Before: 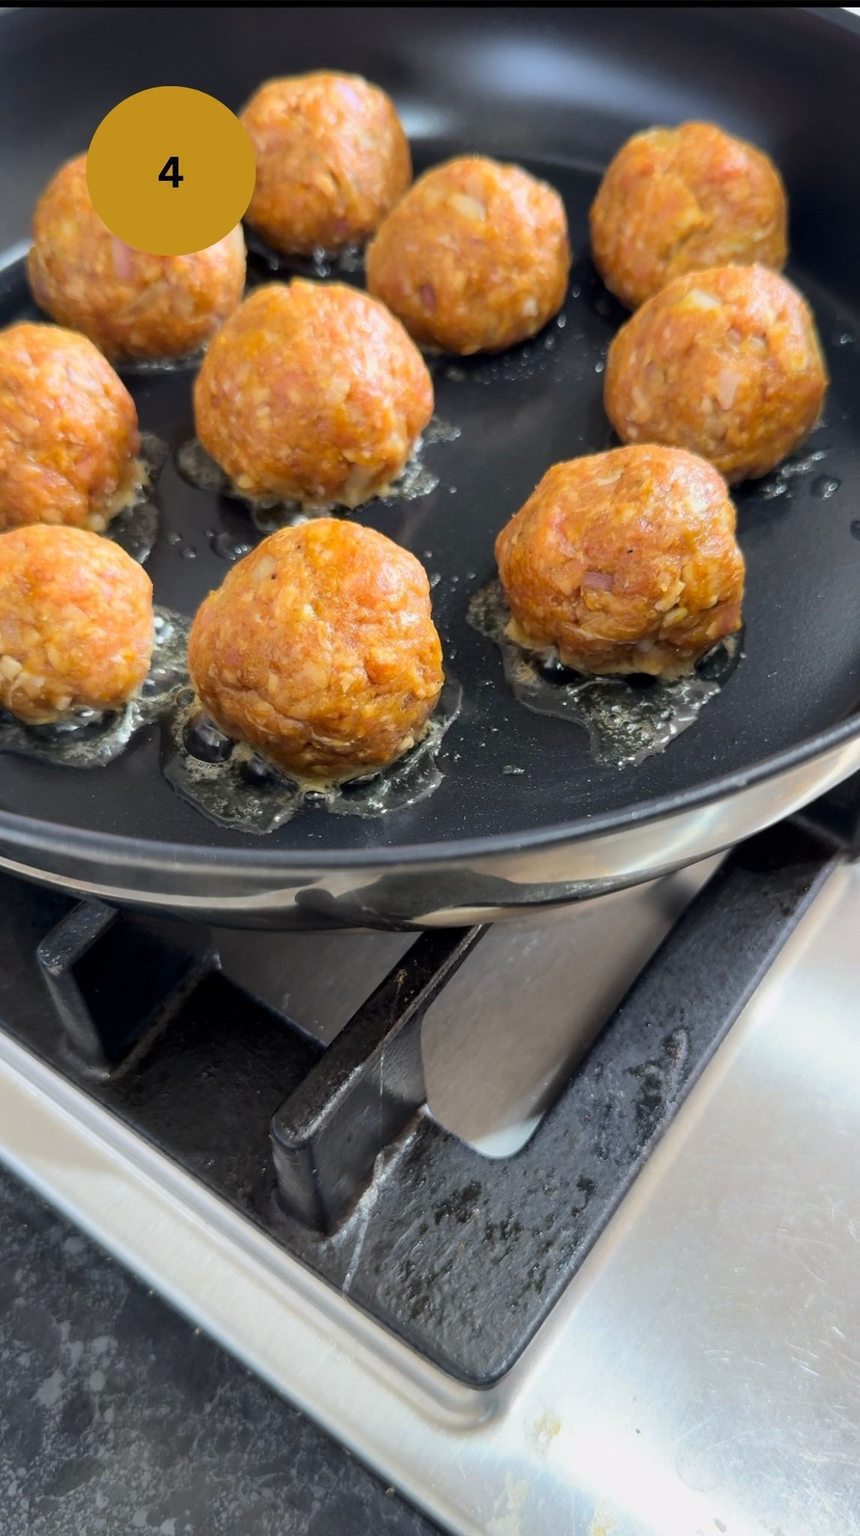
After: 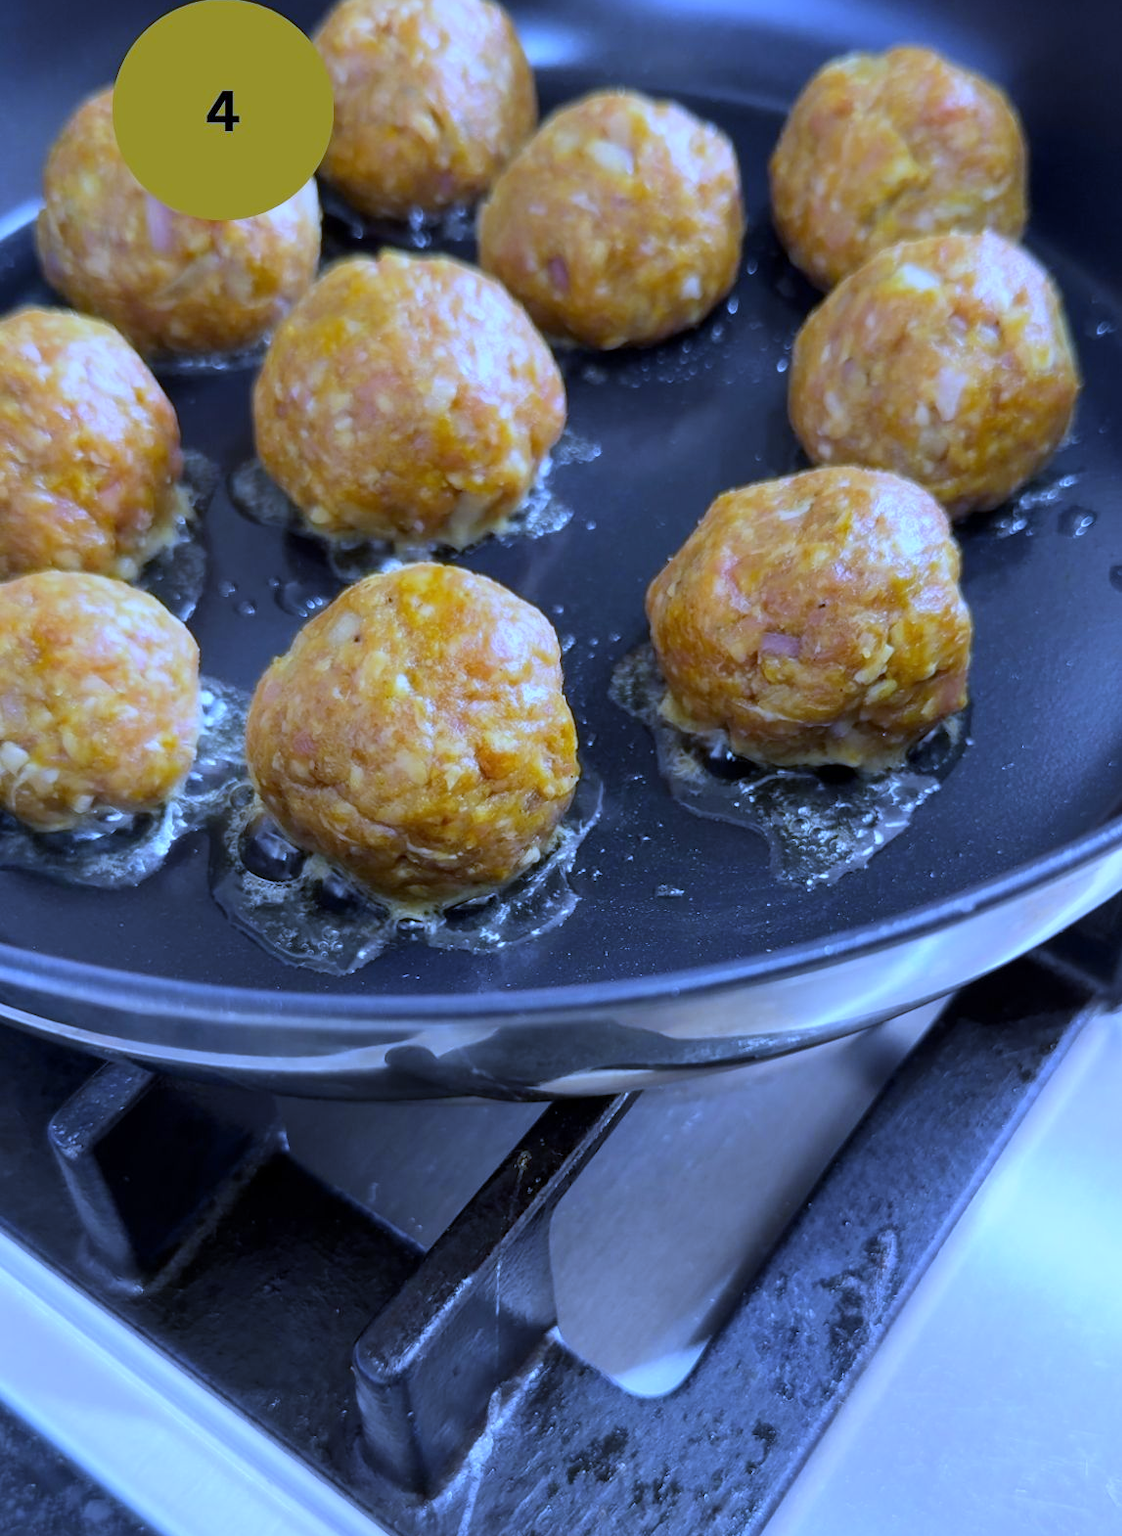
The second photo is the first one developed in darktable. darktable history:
crop: top 5.667%, bottom 17.637%
white balance: red 0.766, blue 1.537
